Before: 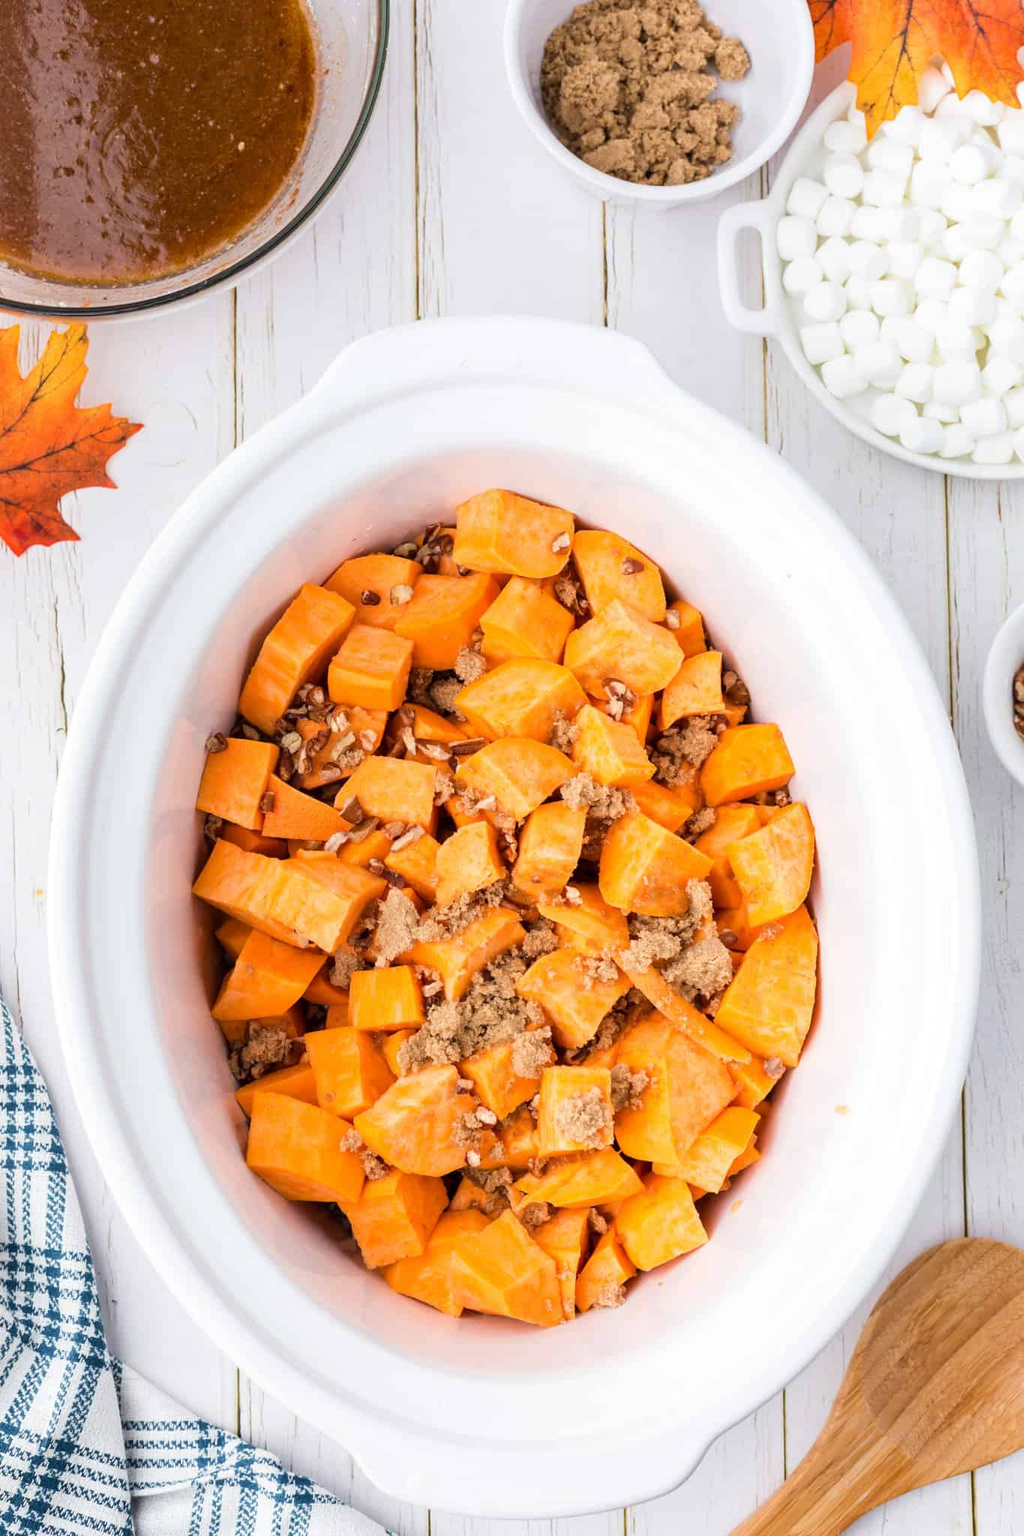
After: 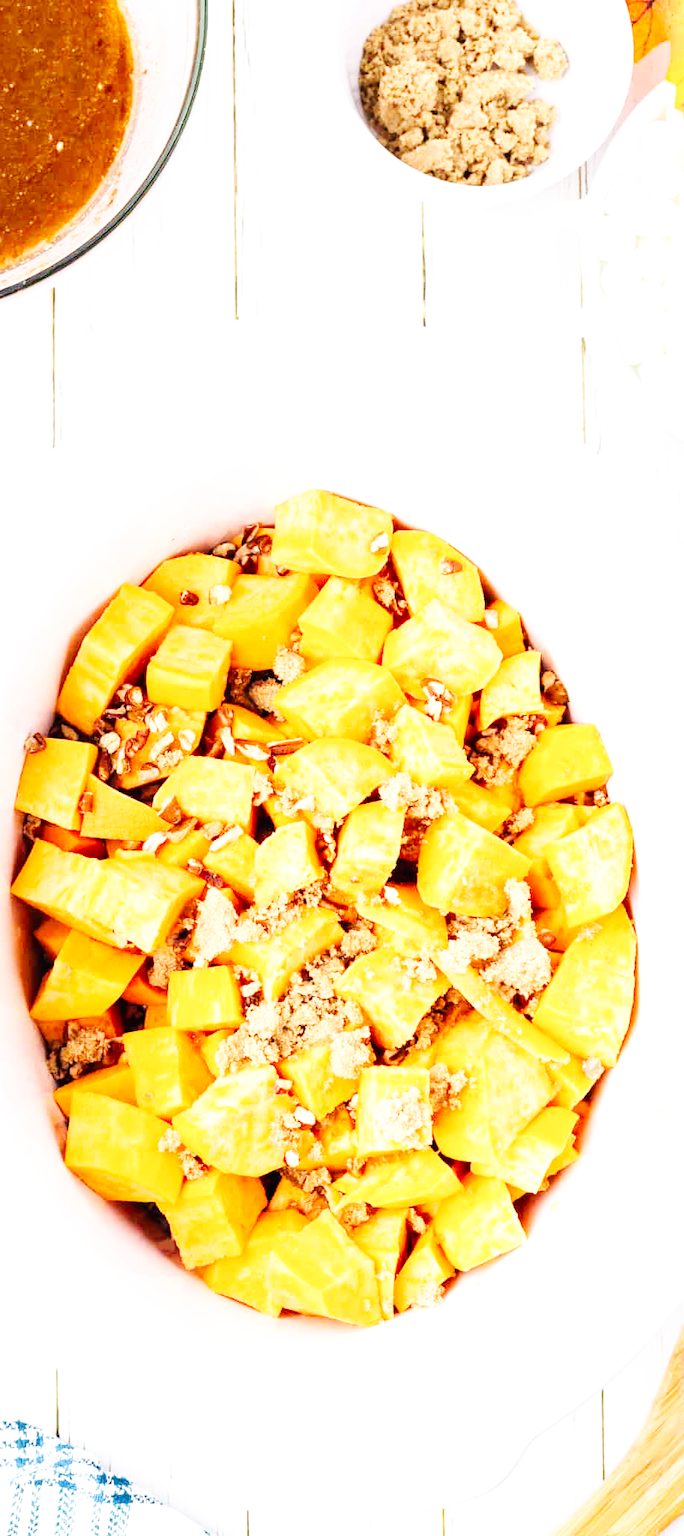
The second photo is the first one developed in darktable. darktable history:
crop and rotate: left 17.732%, right 15.423%
base curve: curves: ch0 [(0, 0.003) (0.001, 0.002) (0.006, 0.004) (0.02, 0.022) (0.048, 0.086) (0.094, 0.234) (0.162, 0.431) (0.258, 0.629) (0.385, 0.8) (0.548, 0.918) (0.751, 0.988) (1, 1)], preserve colors none
exposure: exposure 0.426 EV, compensate highlight preservation false
contrast equalizer: y [[0.5 ×6], [0.5 ×6], [0.5, 0.5, 0.501, 0.545, 0.707, 0.863], [0 ×6], [0 ×6]]
